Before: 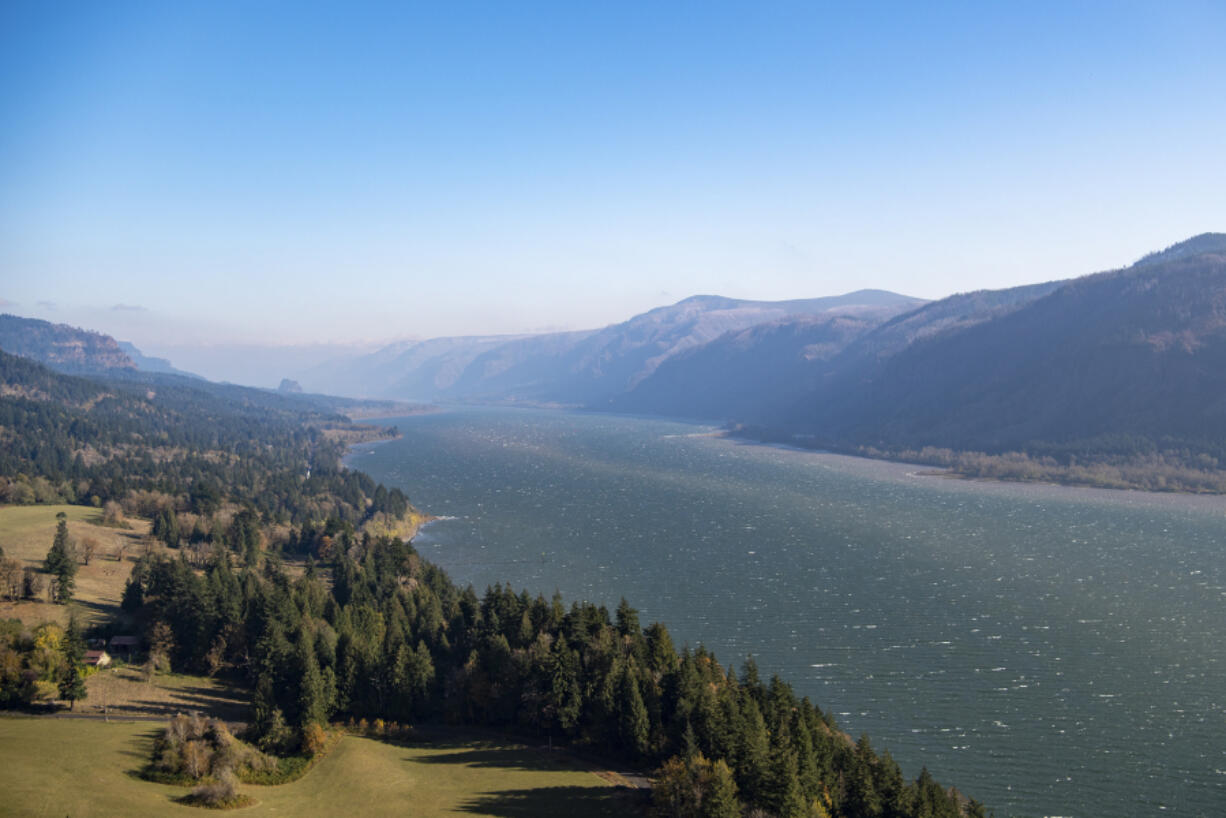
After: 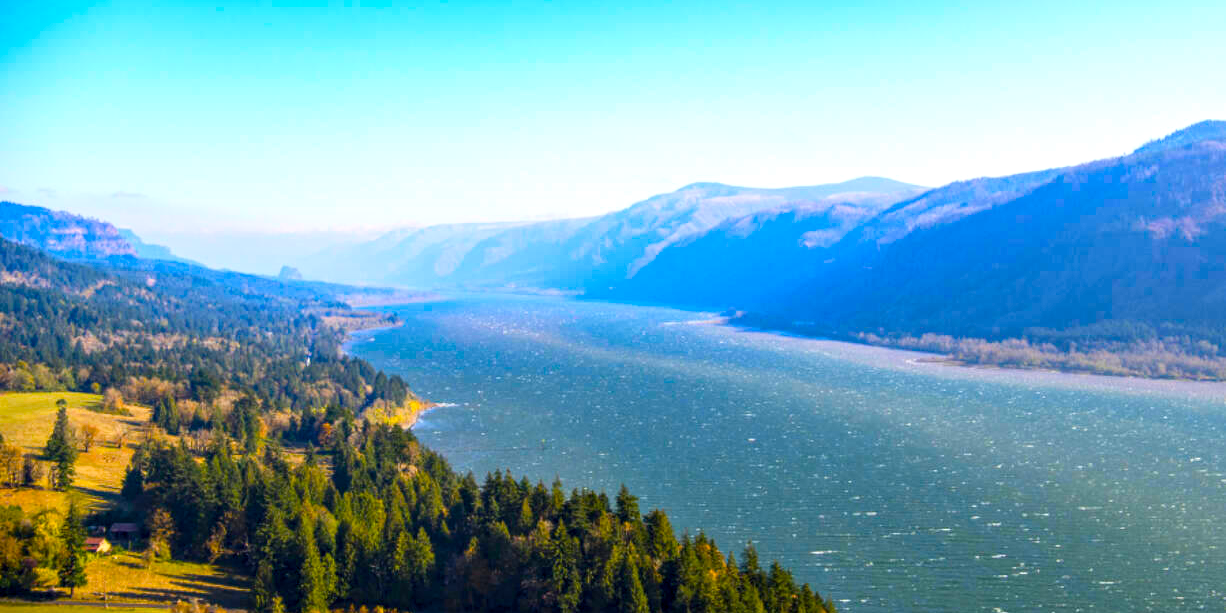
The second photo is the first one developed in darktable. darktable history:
local contrast: on, module defaults
contrast brightness saturation: contrast 0.2, brightness 0.16, saturation 0.22
color balance rgb: linear chroma grading › shadows 10%, linear chroma grading › highlights 10%, linear chroma grading › global chroma 15%, linear chroma grading › mid-tones 15%, perceptual saturation grading › global saturation 40%, perceptual saturation grading › highlights -25%, perceptual saturation grading › mid-tones 35%, perceptual saturation grading › shadows 35%, perceptual brilliance grading › global brilliance 11.29%, global vibrance 11.29%
crop: top 13.819%, bottom 11.169%
